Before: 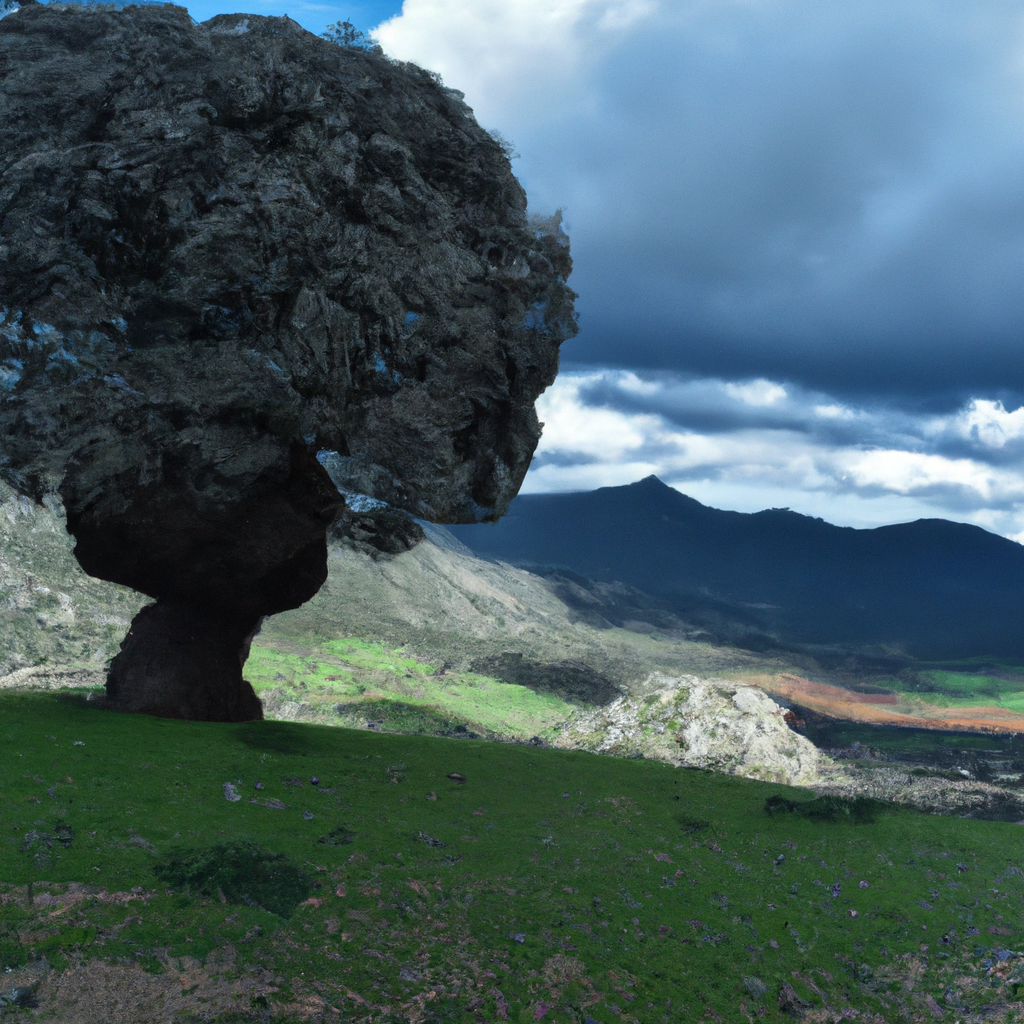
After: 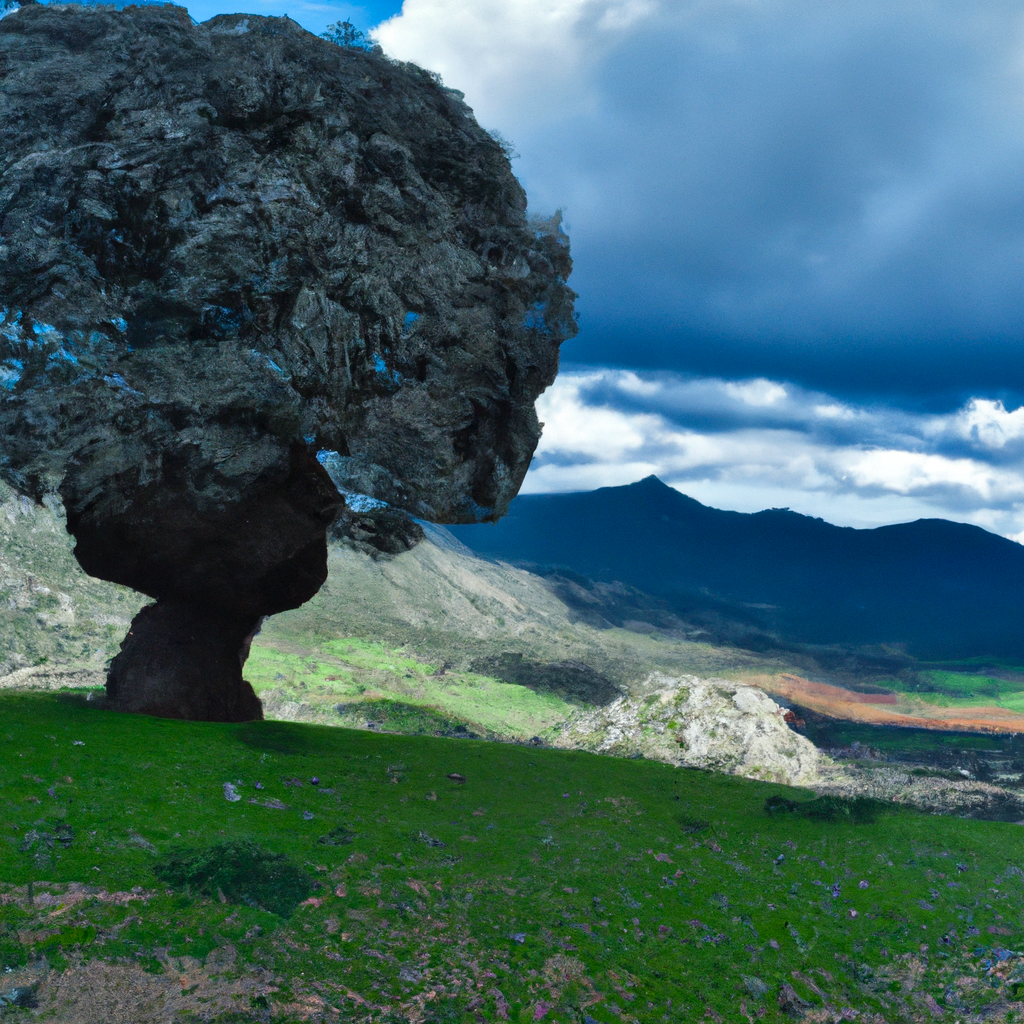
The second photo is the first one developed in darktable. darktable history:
shadows and highlights: soften with gaussian
color balance rgb: perceptual saturation grading › global saturation 0.98%, perceptual saturation grading › highlights -18.057%, perceptual saturation grading › mid-tones 32.816%, perceptual saturation grading › shadows 50.5%, global vibrance 20%
exposure: exposure 0.014 EV, compensate exposure bias true, compensate highlight preservation false
